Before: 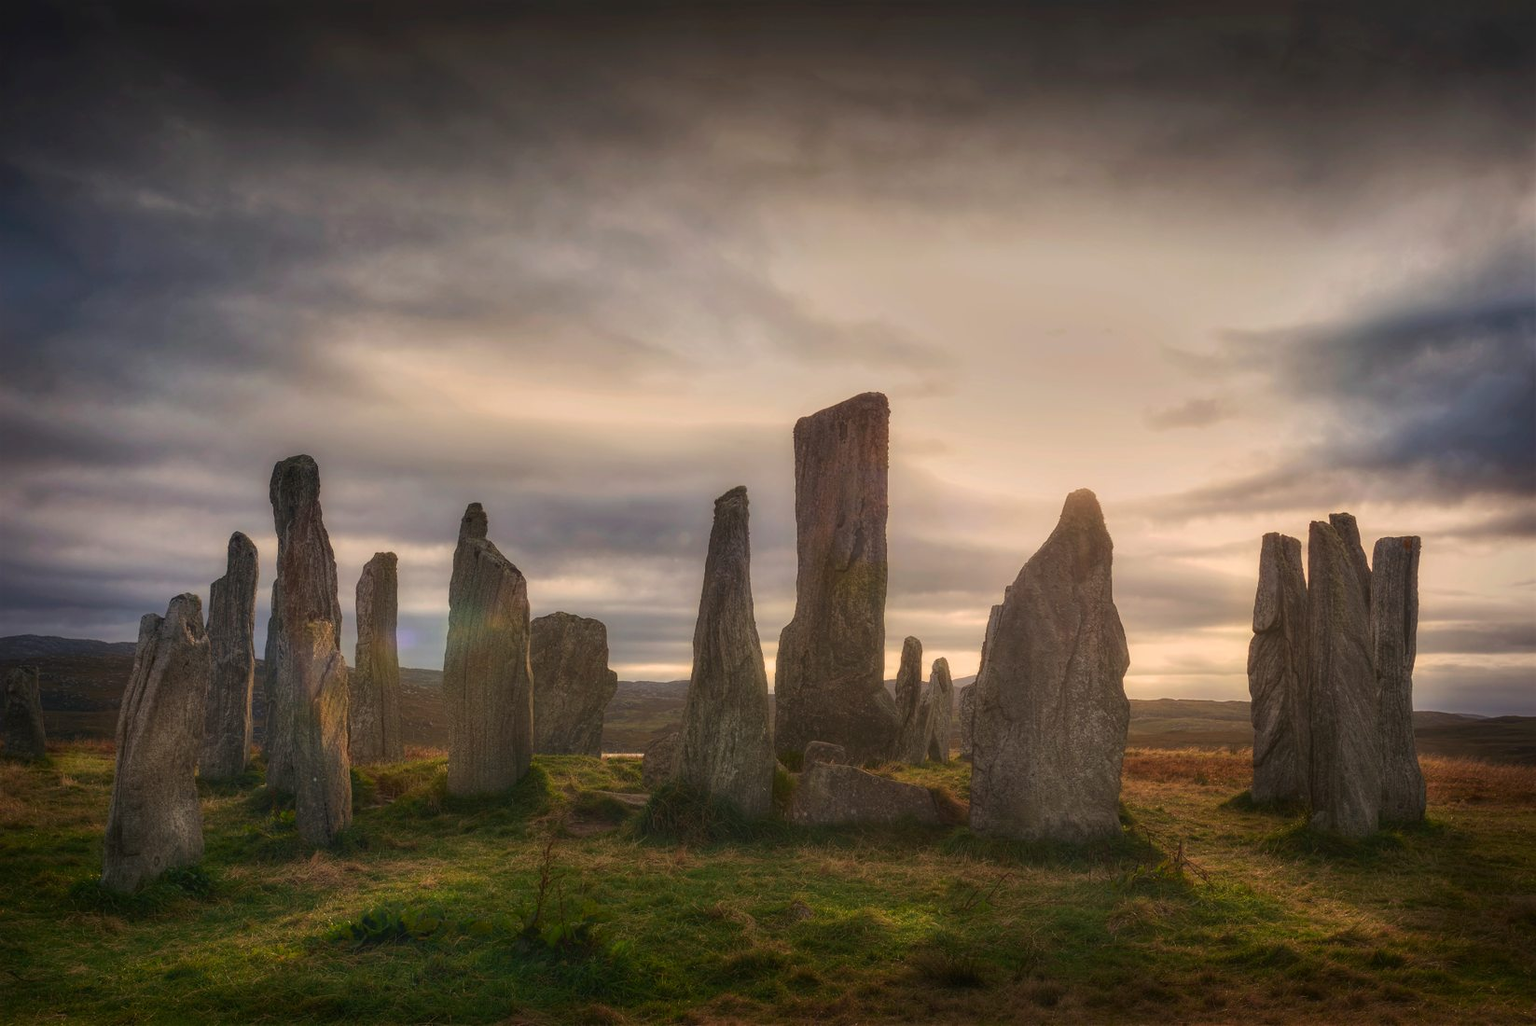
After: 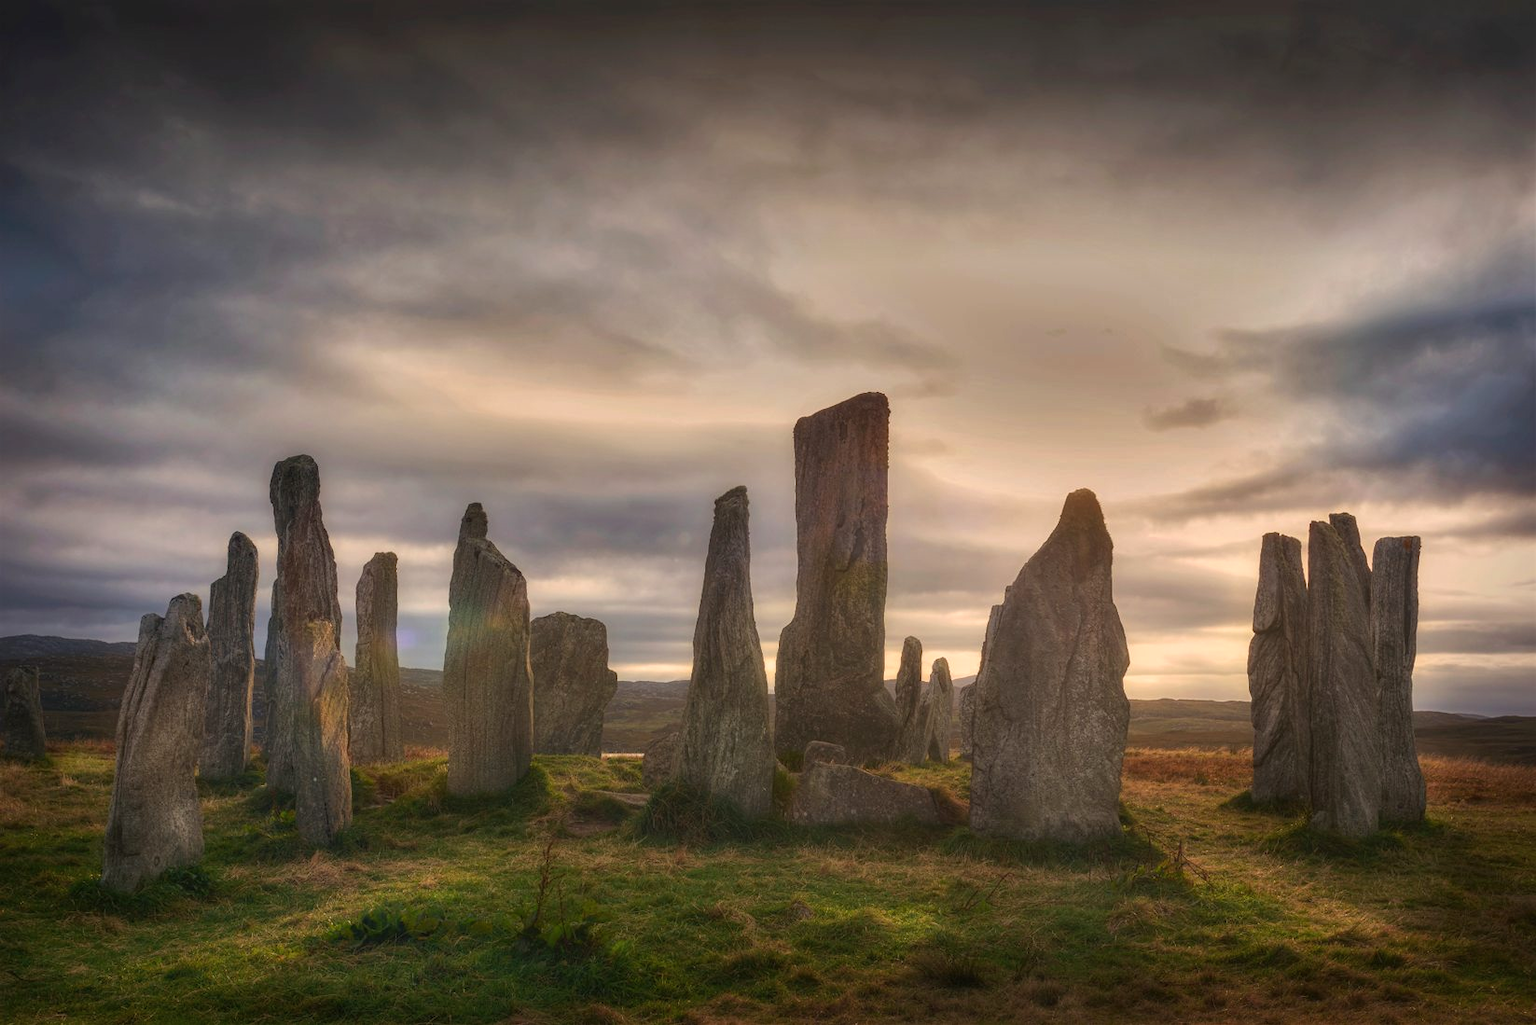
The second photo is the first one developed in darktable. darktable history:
shadows and highlights: shadows 24.43, highlights -77.61, soften with gaussian
exposure: exposure 0.189 EV, compensate highlight preservation false
